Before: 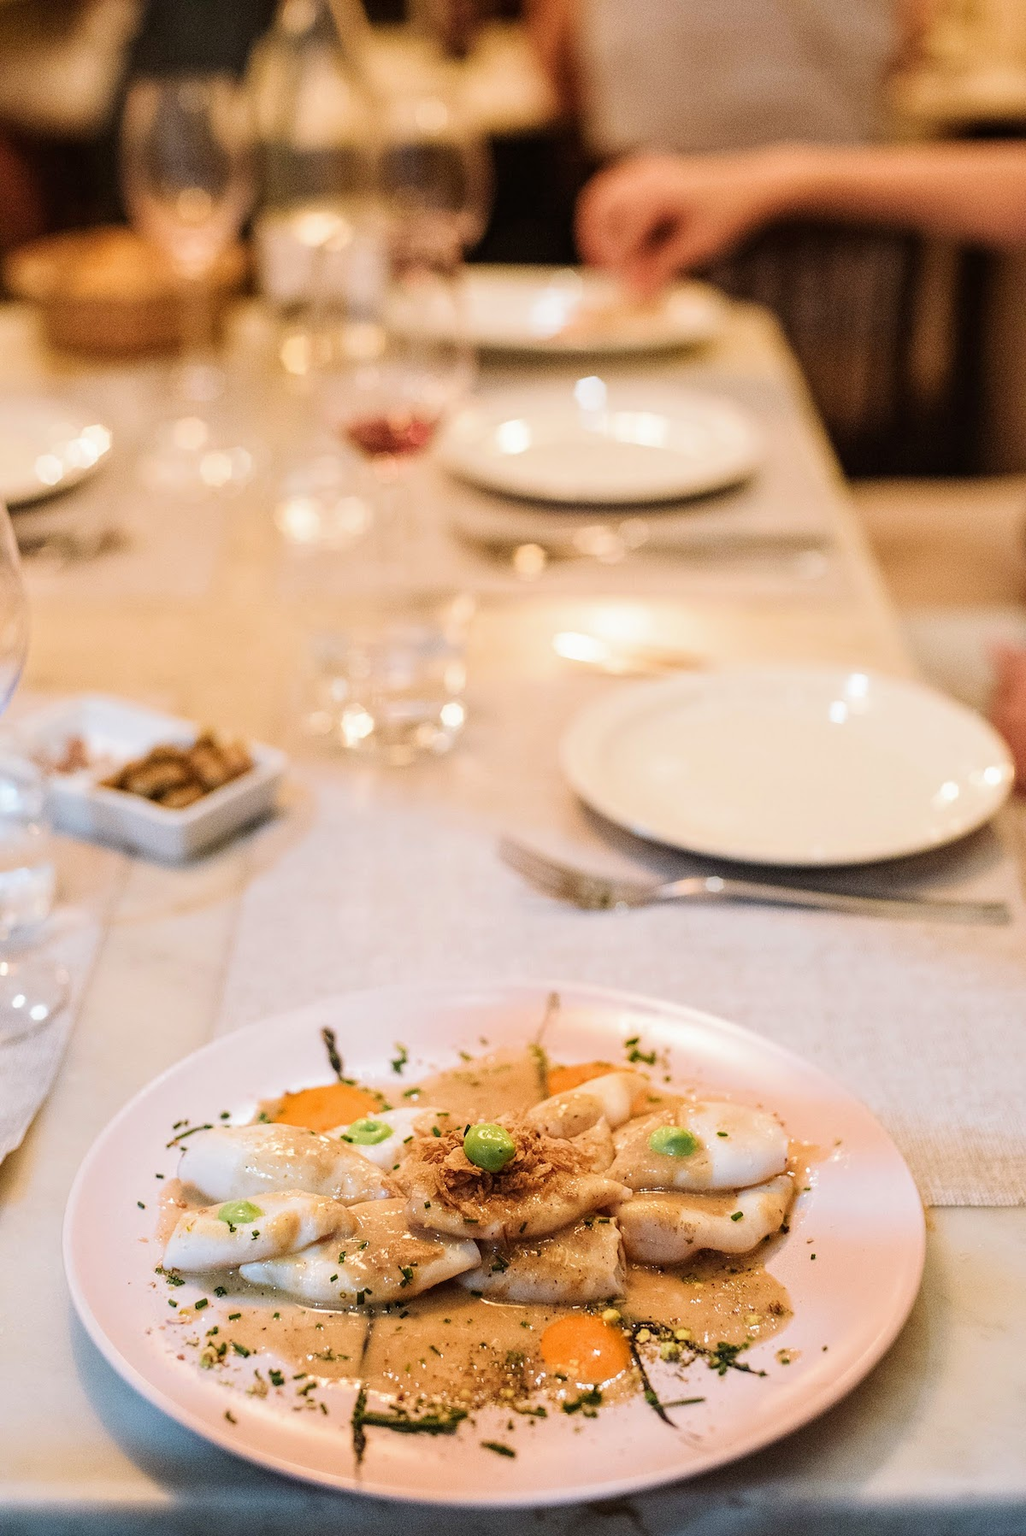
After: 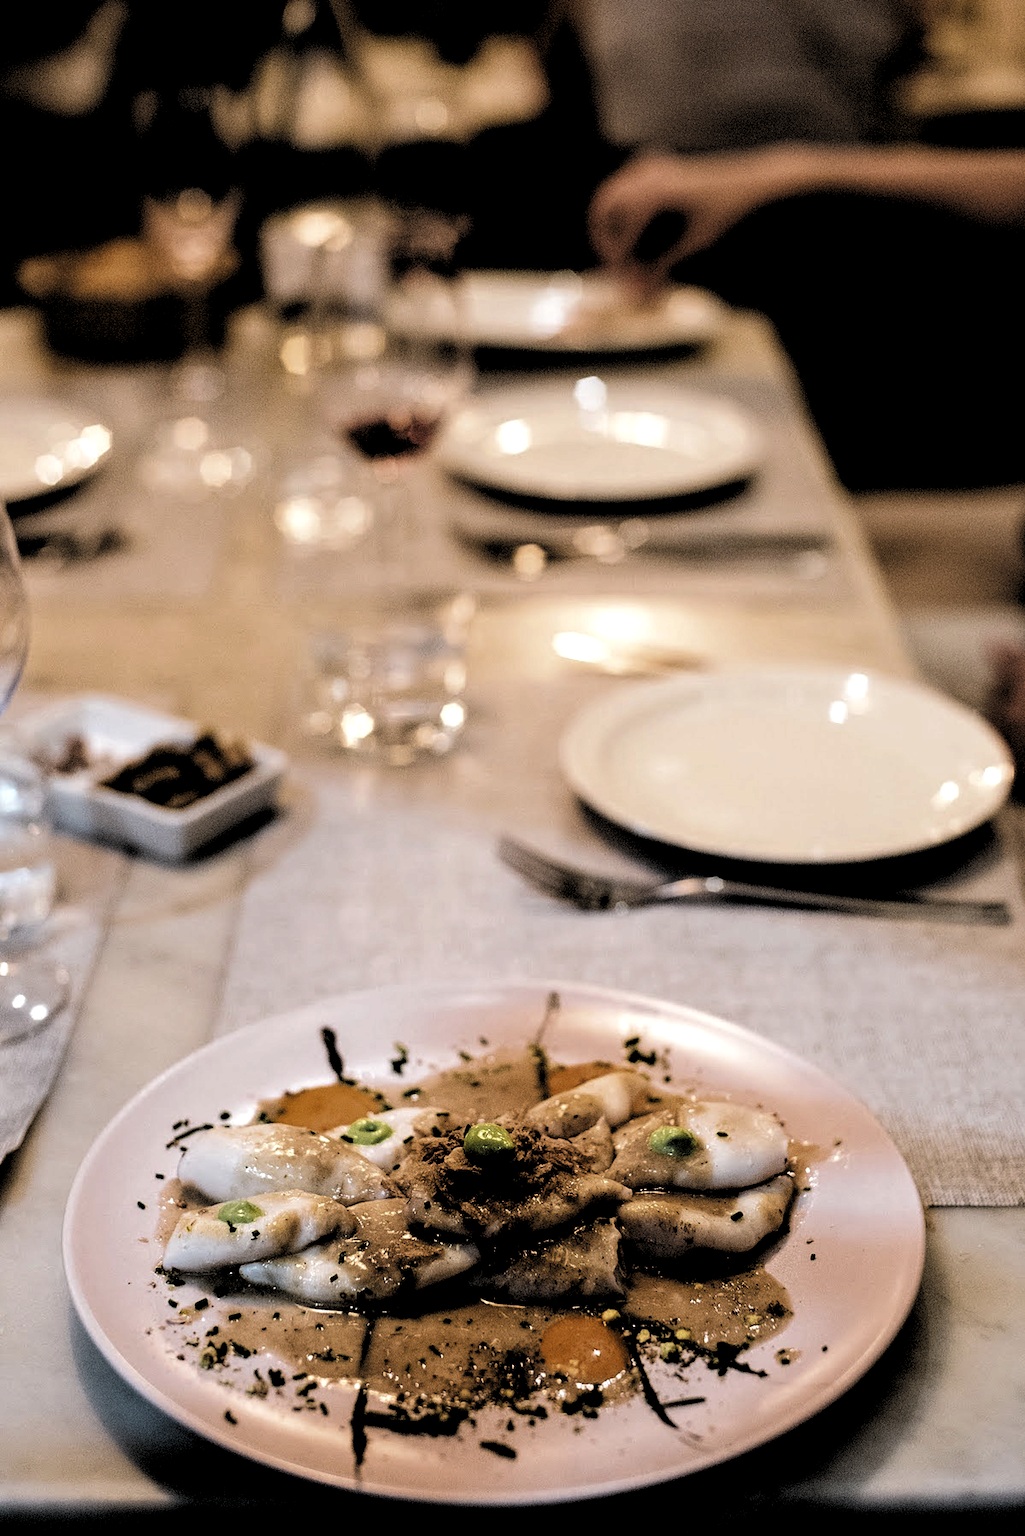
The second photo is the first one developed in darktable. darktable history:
levels: levels [0.514, 0.759, 1]
rgb levels: levels [[0.013, 0.434, 0.89], [0, 0.5, 1], [0, 0.5, 1]]
